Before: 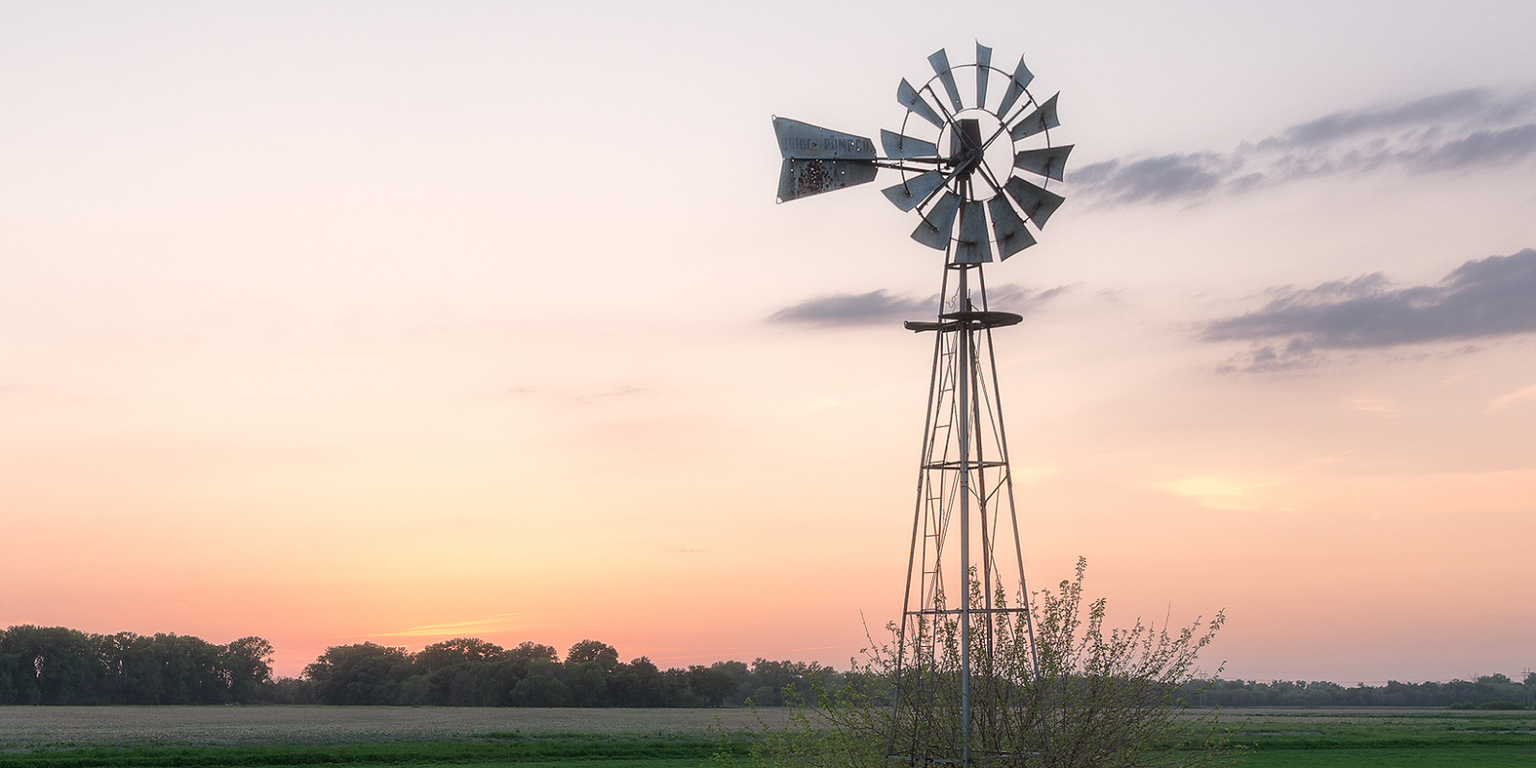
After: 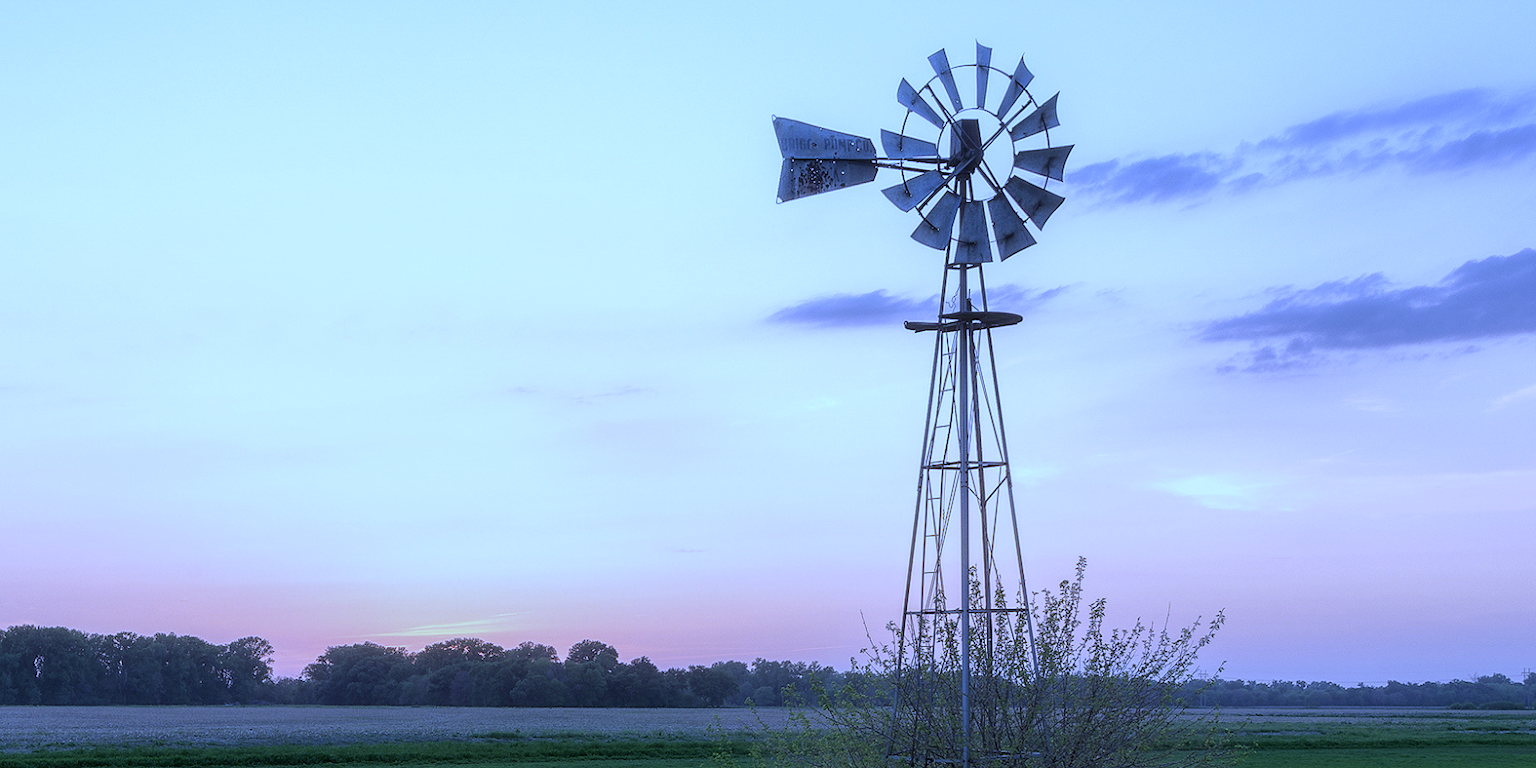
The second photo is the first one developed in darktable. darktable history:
white balance: red 0.766, blue 1.537
local contrast: highlights 100%, shadows 100%, detail 120%, midtone range 0.2
